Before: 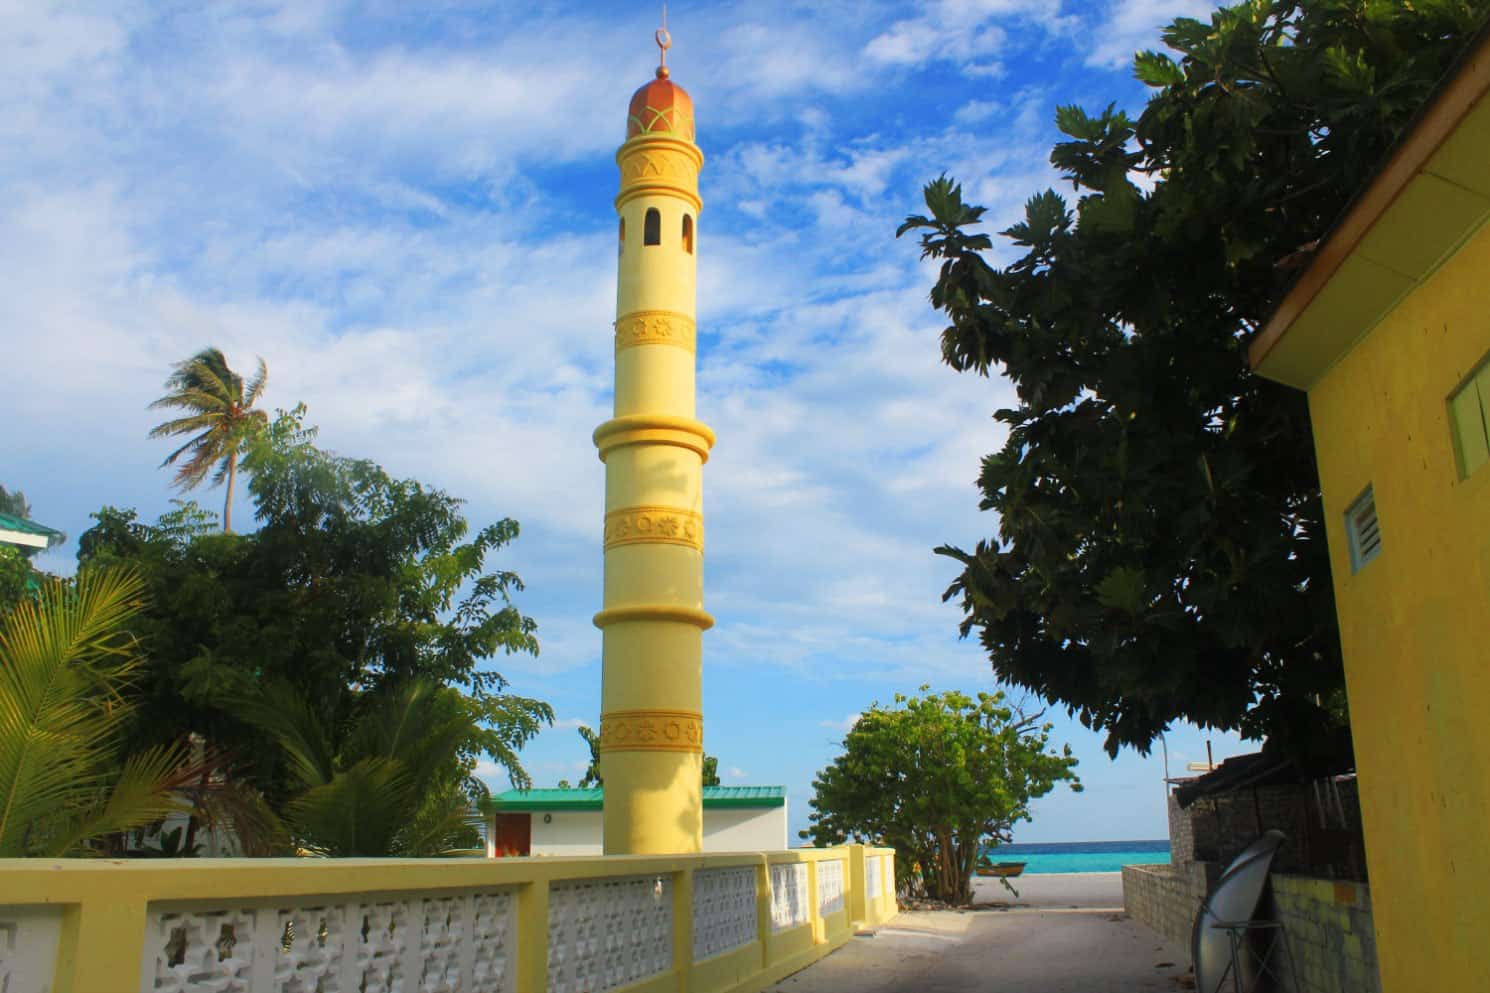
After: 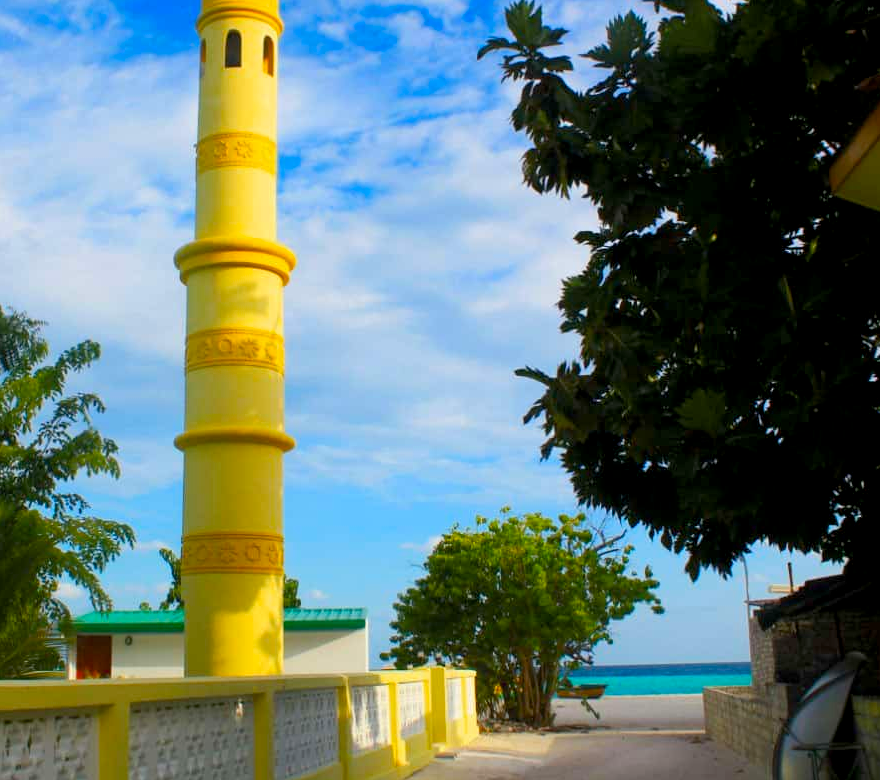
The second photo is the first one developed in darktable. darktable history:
crop and rotate: left 28.185%, top 18.015%, right 12.708%, bottom 3.337%
color balance rgb: linear chroma grading › global chroma 9.672%, perceptual saturation grading › global saturation 19.902%
exposure: black level correction 0.005, exposure 0.002 EV, compensate exposure bias true, compensate highlight preservation false
